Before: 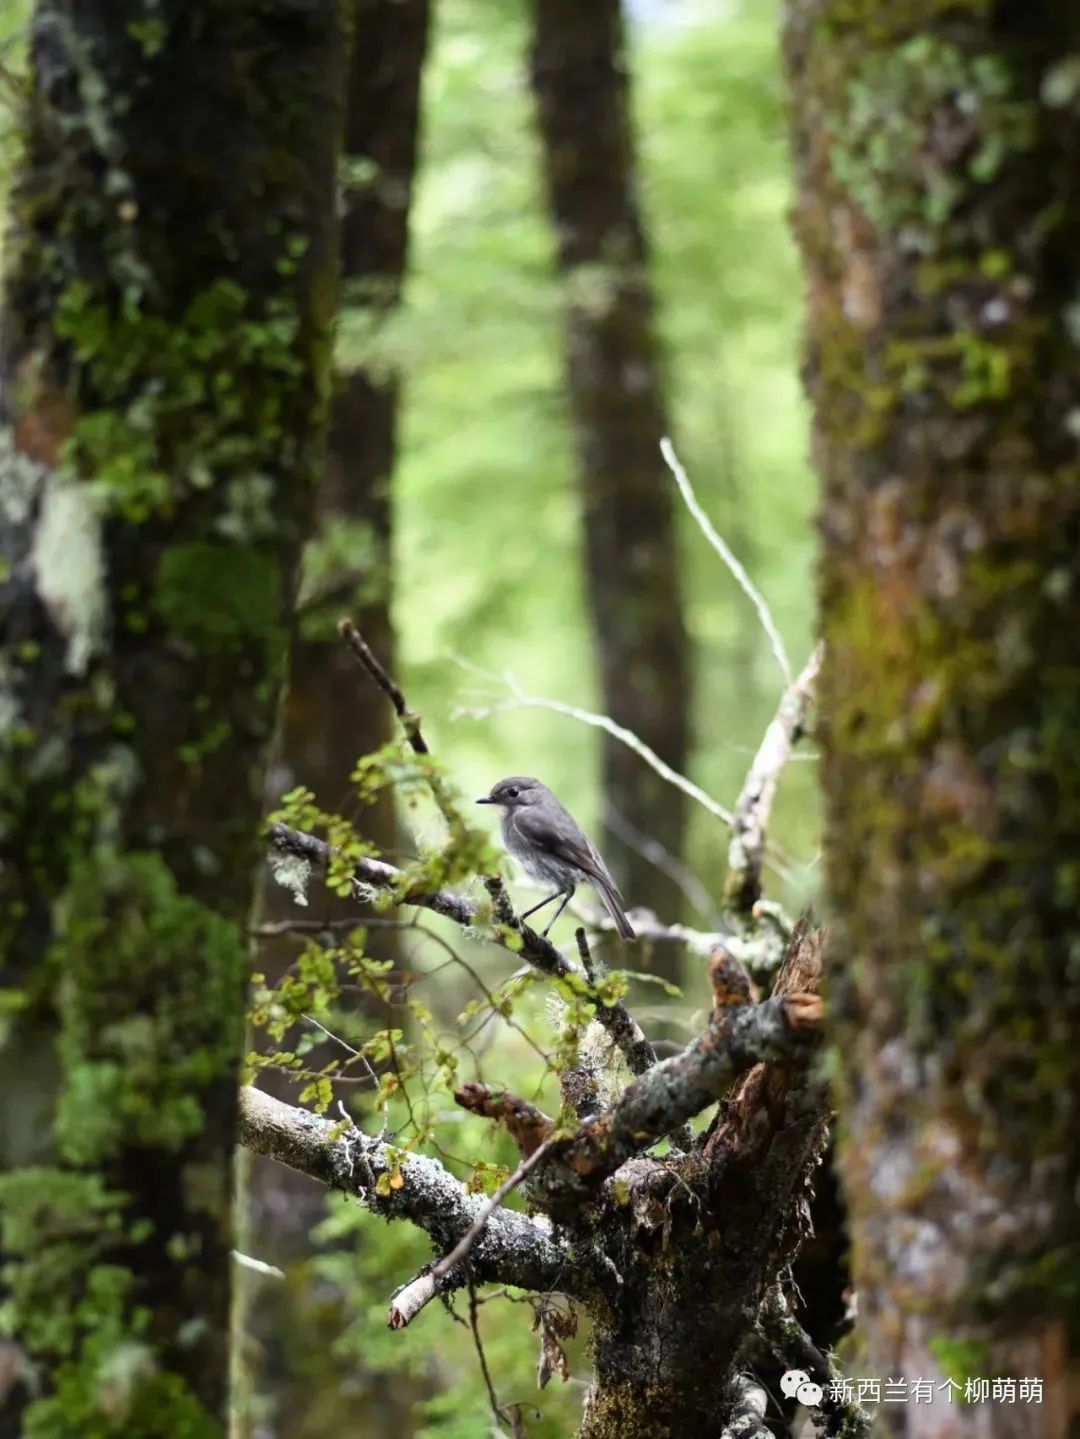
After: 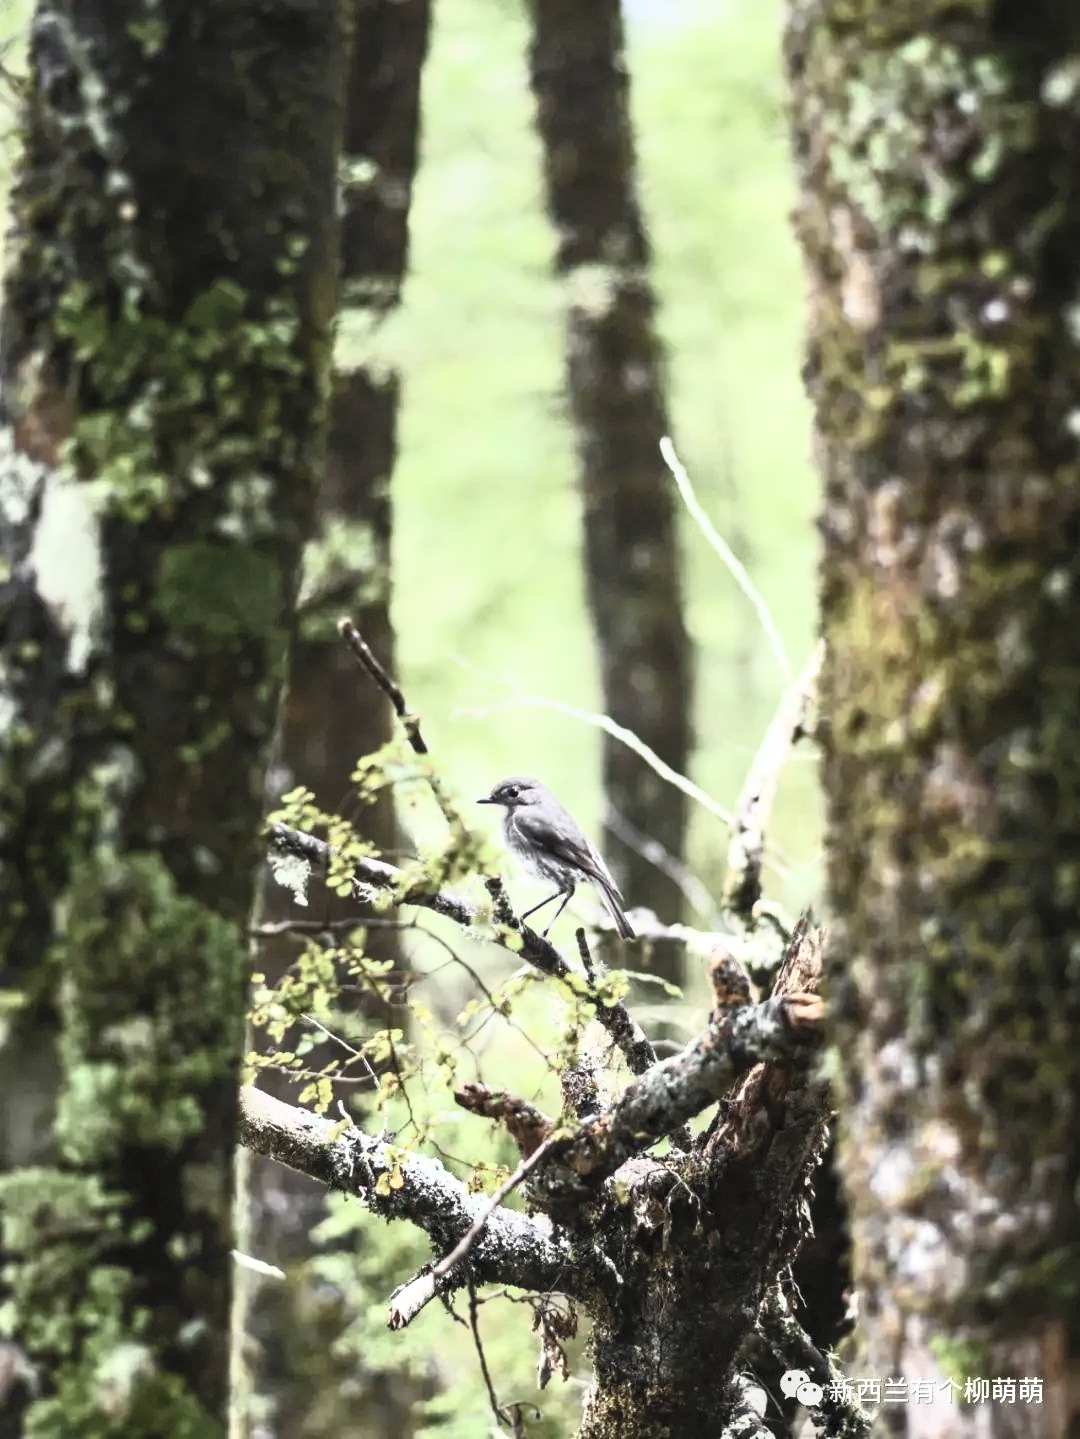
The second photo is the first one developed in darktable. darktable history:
contrast brightness saturation: contrast 0.57, brightness 0.57, saturation -0.34
exposure: exposure 0 EV, compensate highlight preservation false
local contrast: on, module defaults
